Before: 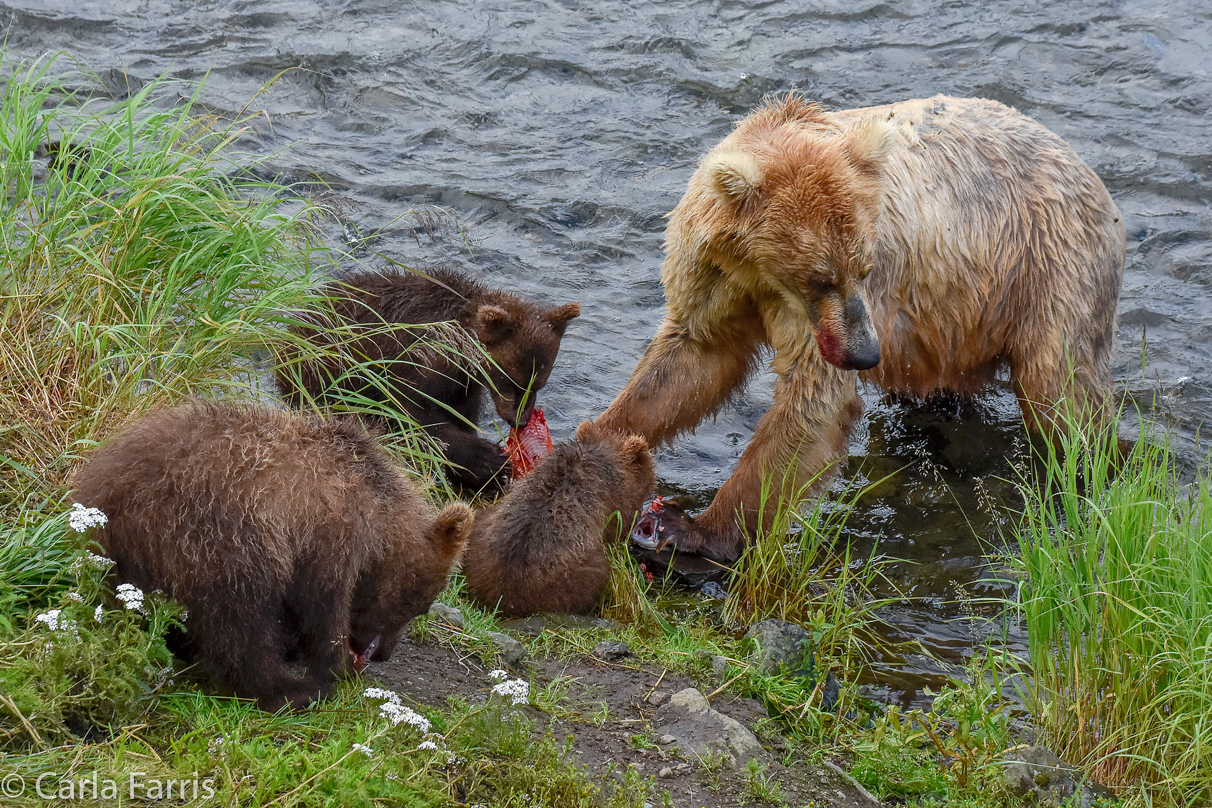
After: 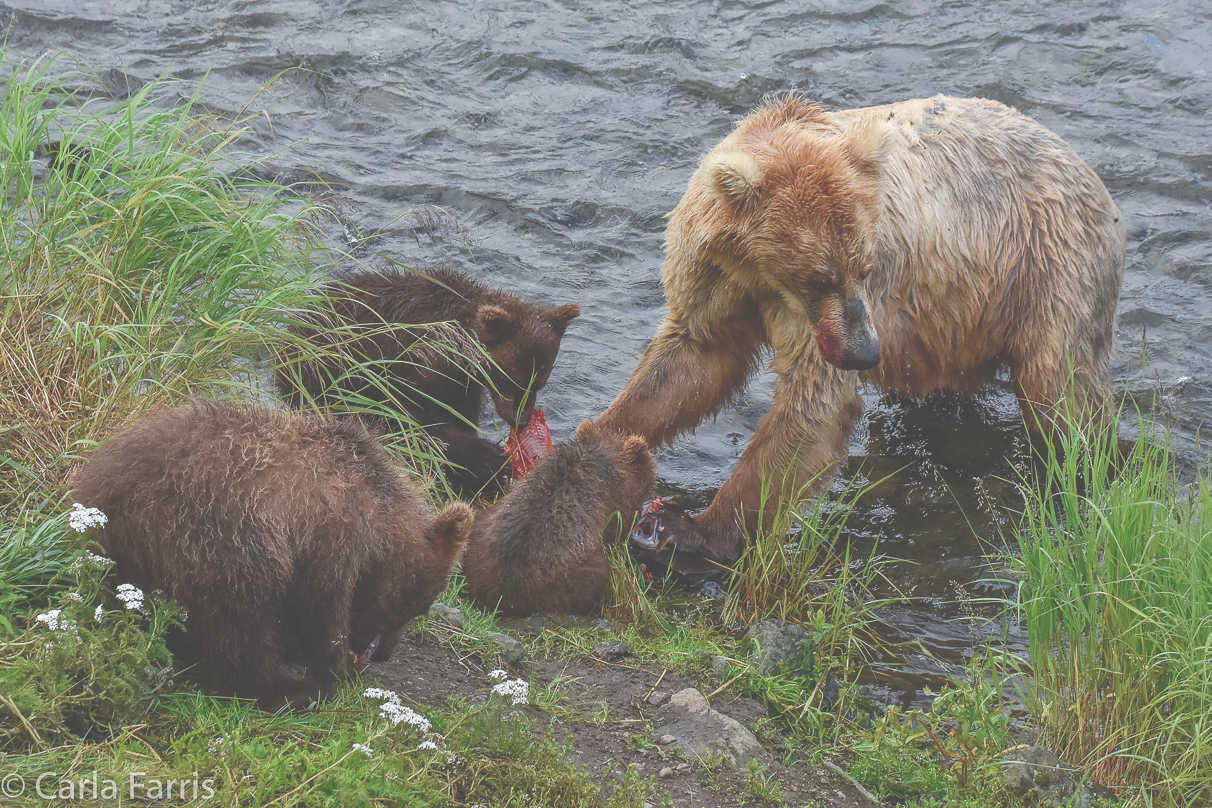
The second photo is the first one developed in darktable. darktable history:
exposure: black level correction -0.061, exposure -0.05 EV, compensate highlight preservation false
